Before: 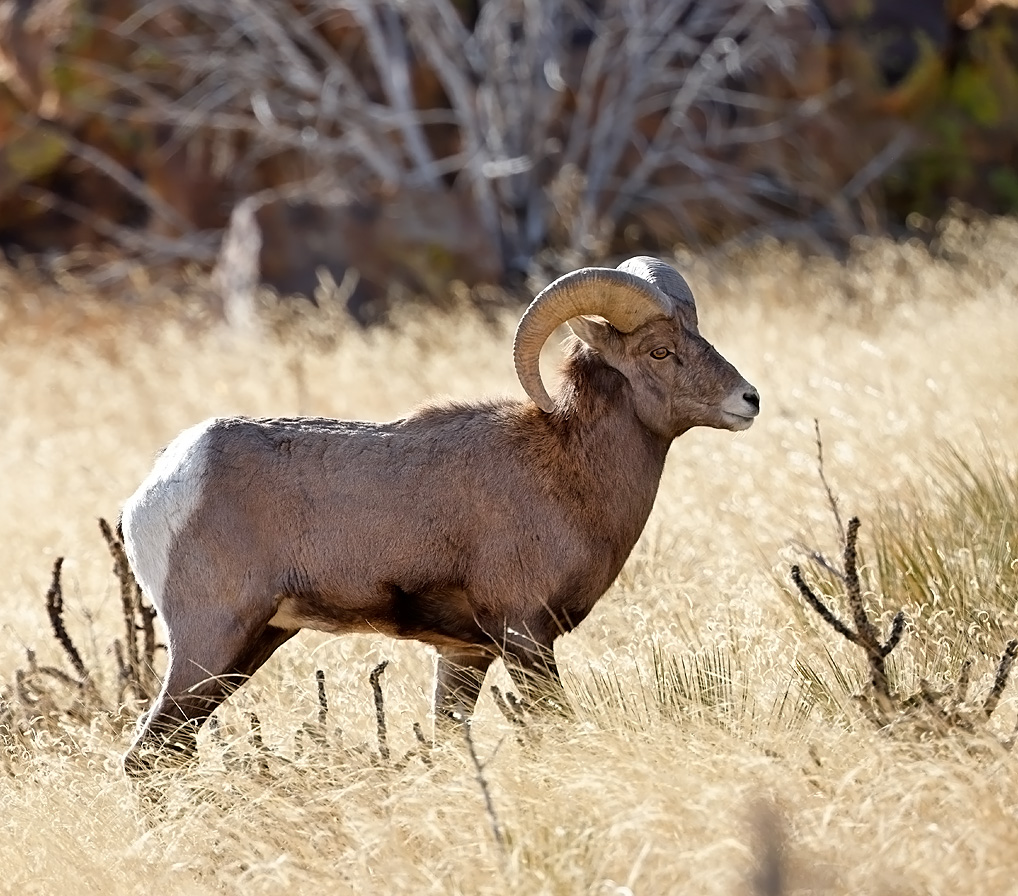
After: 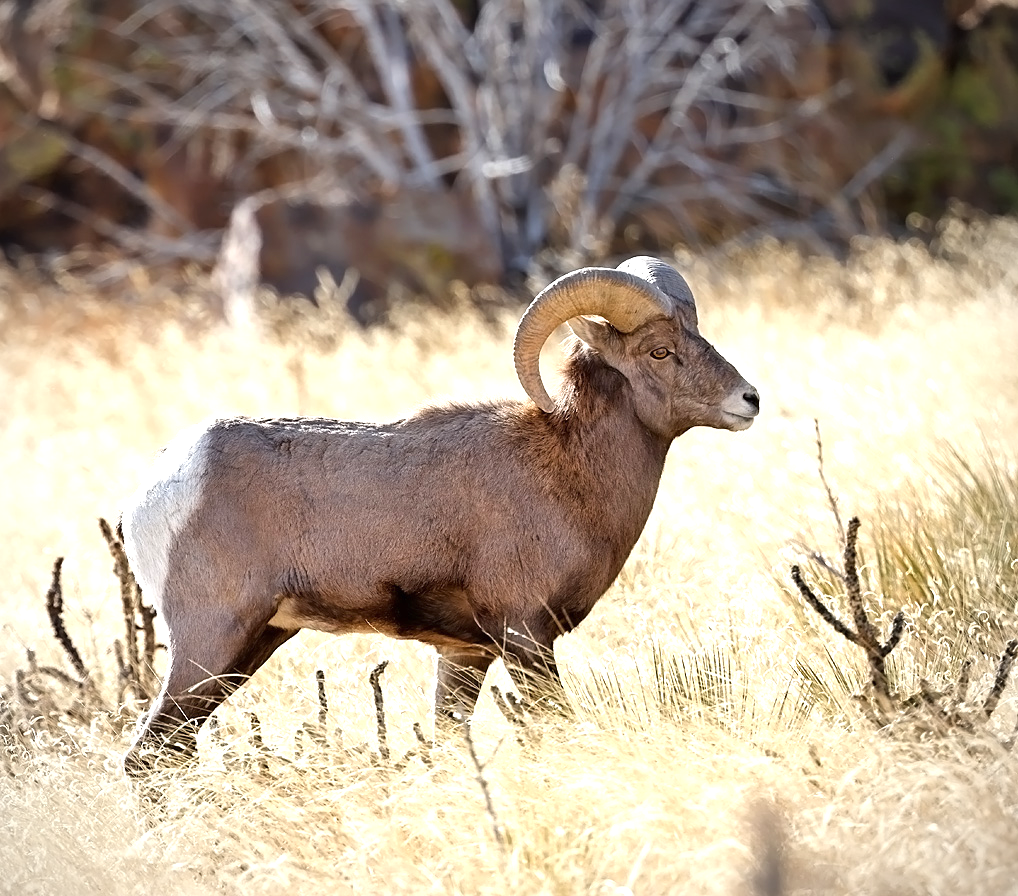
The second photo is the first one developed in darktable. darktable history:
vignetting: fall-off radius 63.6%
exposure: black level correction 0, exposure 0.7 EV, compensate exposure bias true, compensate highlight preservation false
